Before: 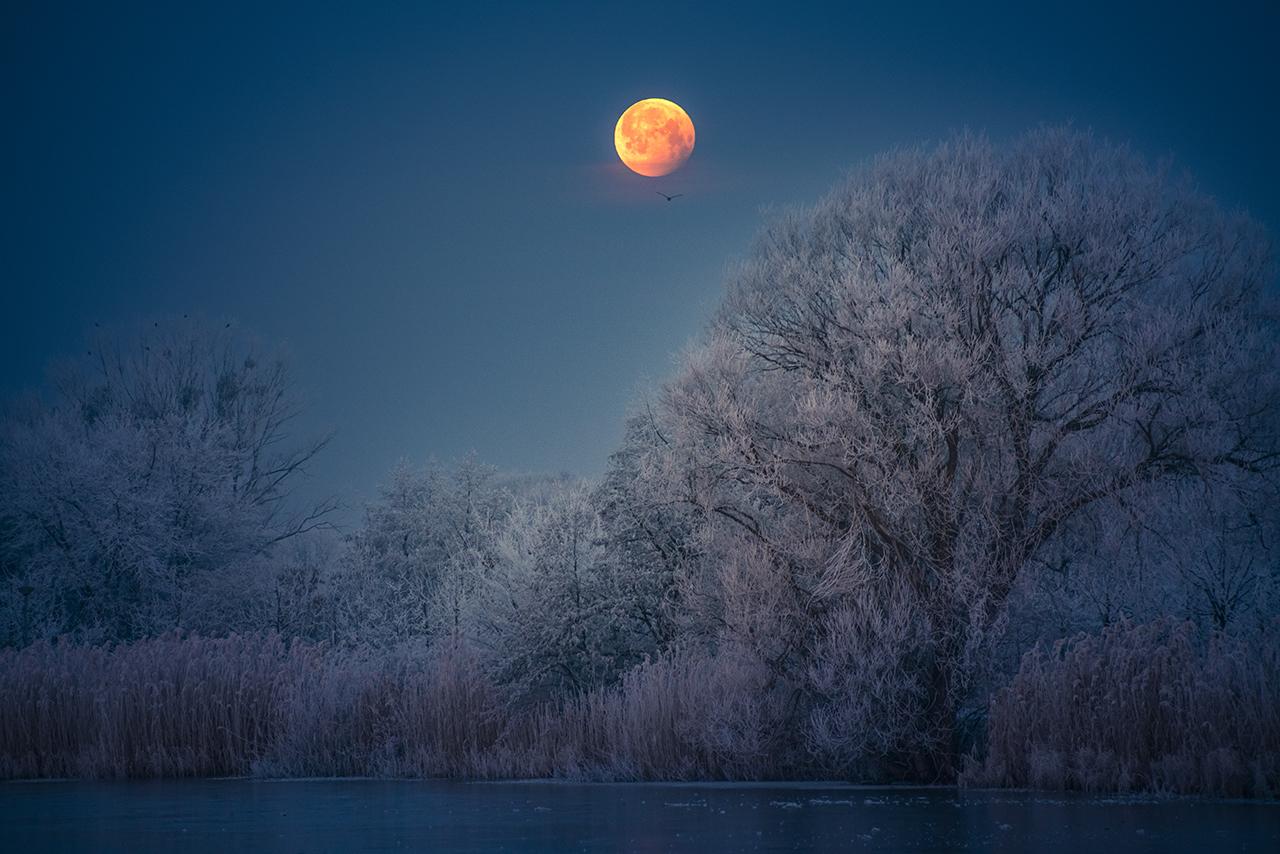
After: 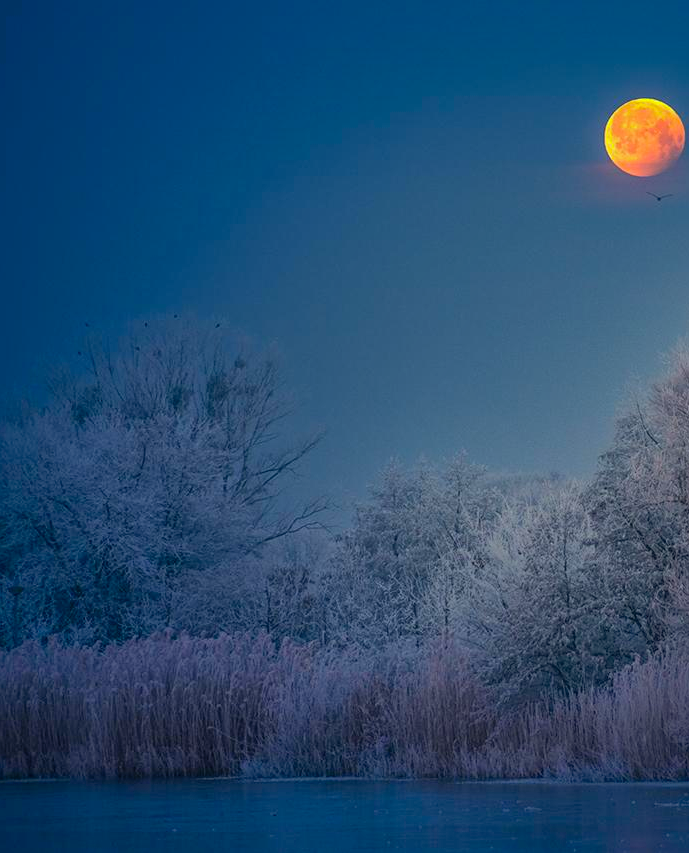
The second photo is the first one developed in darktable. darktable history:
shadows and highlights: highlights color adjustment 55.72%
crop: left 0.842%, right 45.294%, bottom 0.088%
color balance rgb: shadows lift › luminance -19.914%, white fulcrum 1.01 EV, linear chroma grading › global chroma 14.631%, perceptual saturation grading › global saturation 0.459%, global vibrance 20%
